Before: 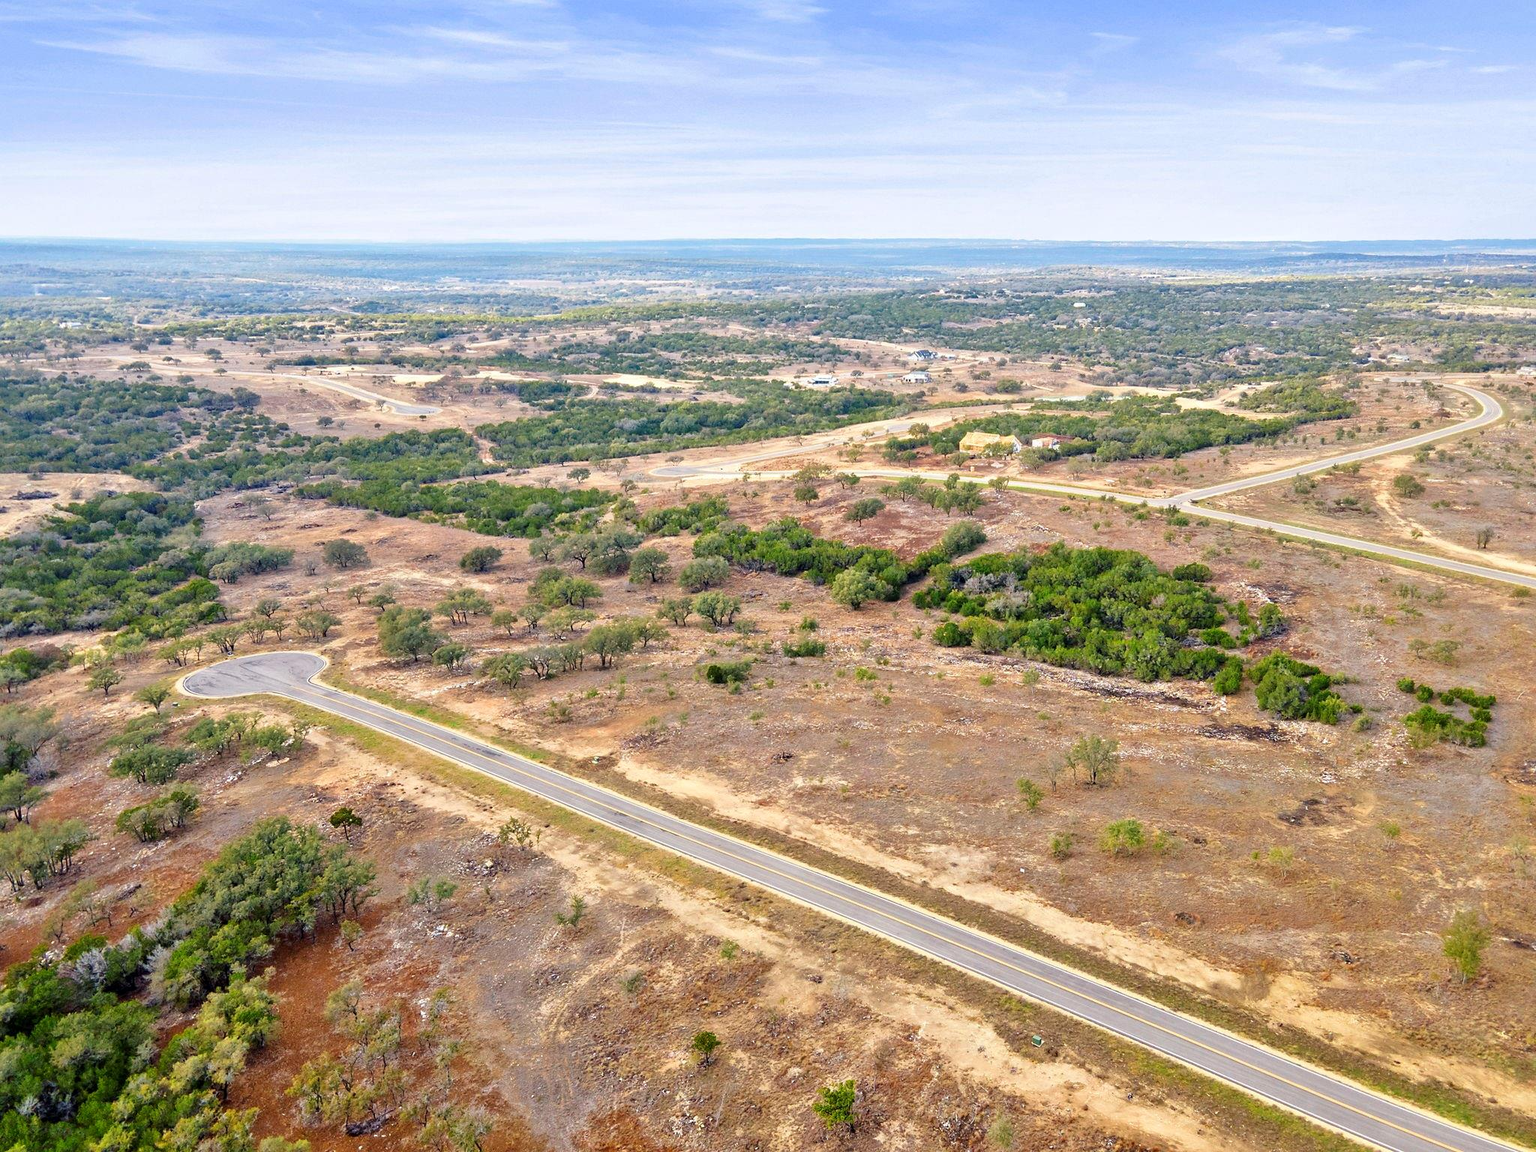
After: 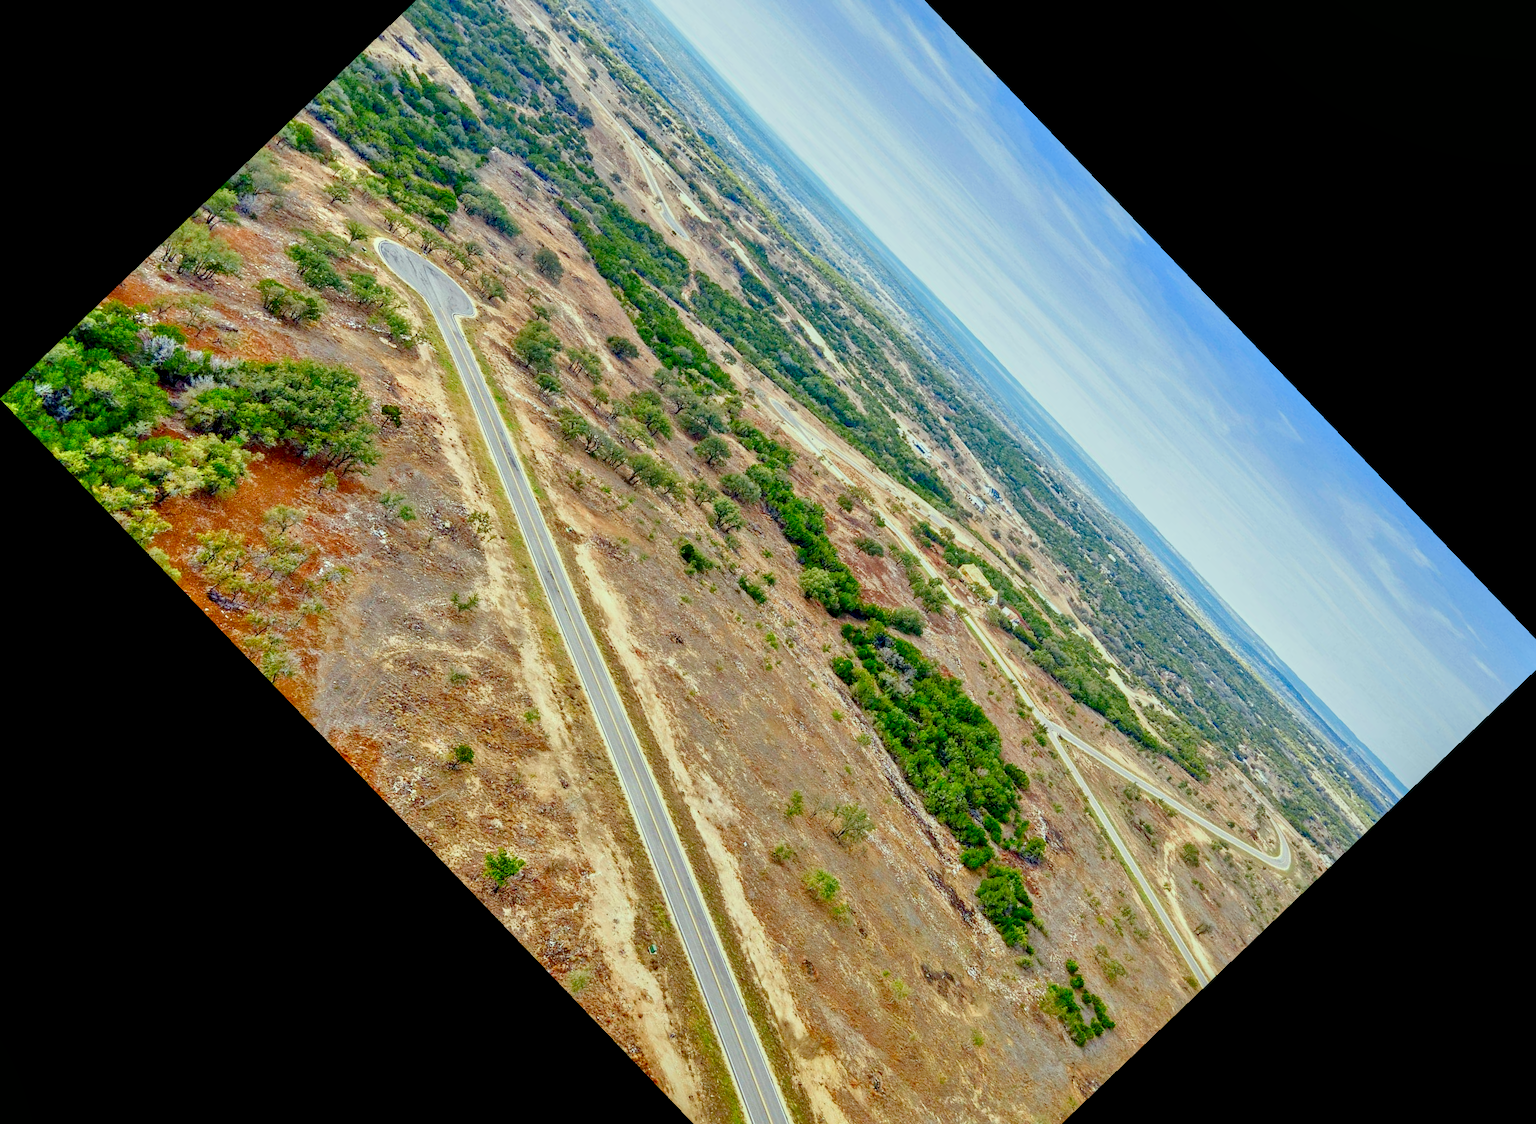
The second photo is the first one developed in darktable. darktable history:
local contrast: highlights 65%, shadows 54%, detail 169%, midtone range 0.514
exposure: exposure 0.078 EV, compensate highlight preservation false
color correction: highlights a* -7.33, highlights b* 1.26, shadows a* -3.55, saturation 1.4
crop and rotate: angle -46.26°, top 16.234%, right 0.912%, bottom 11.704%
color balance rgb: shadows lift › chroma 1%, shadows lift › hue 113°, highlights gain › chroma 0.2%, highlights gain › hue 333°, perceptual saturation grading › global saturation 20%, perceptual saturation grading › highlights -50%, perceptual saturation grading › shadows 25%, contrast -30%
